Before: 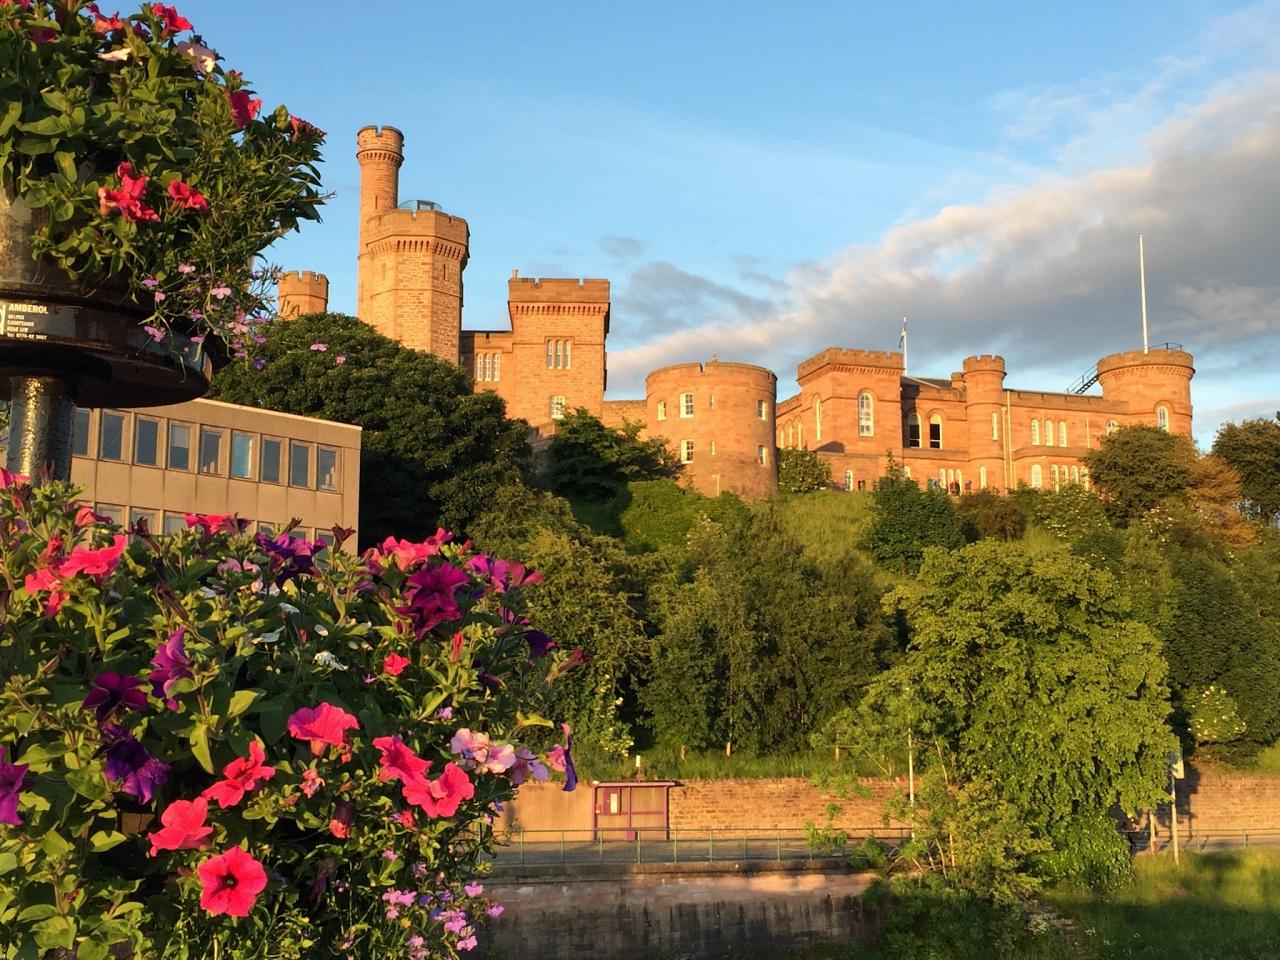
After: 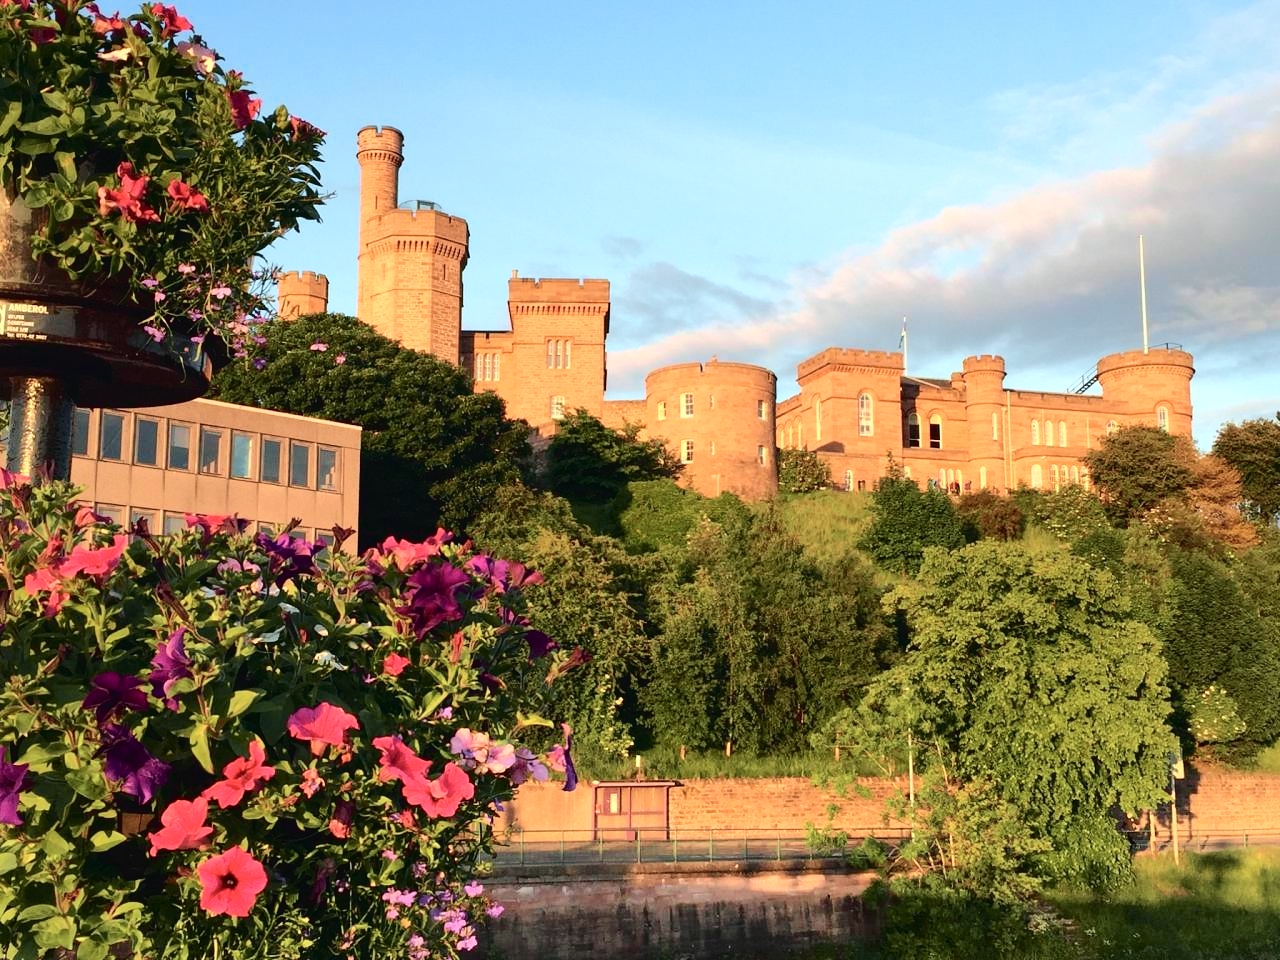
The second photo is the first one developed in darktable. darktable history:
tone curve: curves: ch0 [(0, 0.023) (0.087, 0.065) (0.184, 0.168) (0.45, 0.54) (0.57, 0.683) (0.722, 0.825) (0.877, 0.948) (1, 1)]; ch1 [(0, 0) (0.388, 0.369) (0.44, 0.44) (0.489, 0.481) (0.534, 0.561) (0.657, 0.659) (1, 1)]; ch2 [(0, 0) (0.353, 0.317) (0.408, 0.427) (0.472, 0.46) (0.5, 0.496) (0.537, 0.534) (0.576, 0.592) (0.625, 0.631) (1, 1)], color space Lab, independent channels, preserve colors none
